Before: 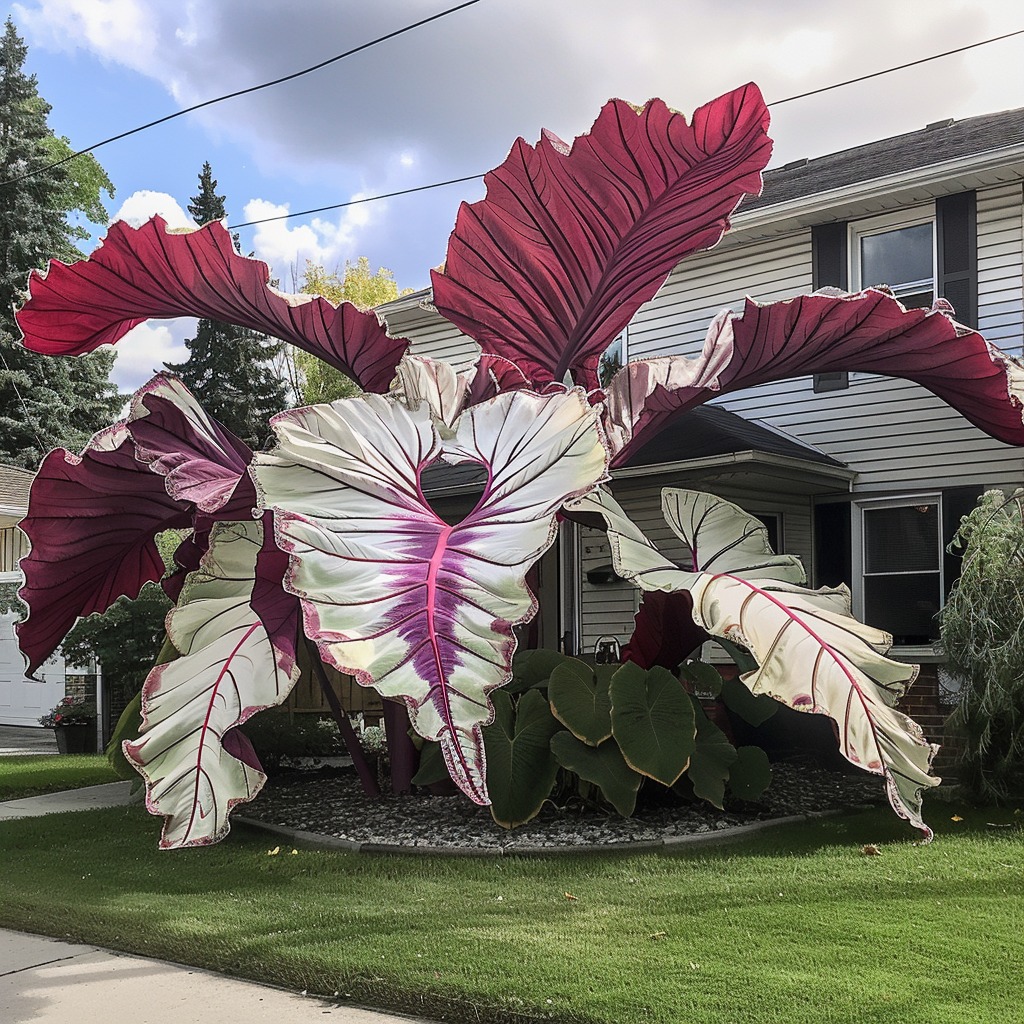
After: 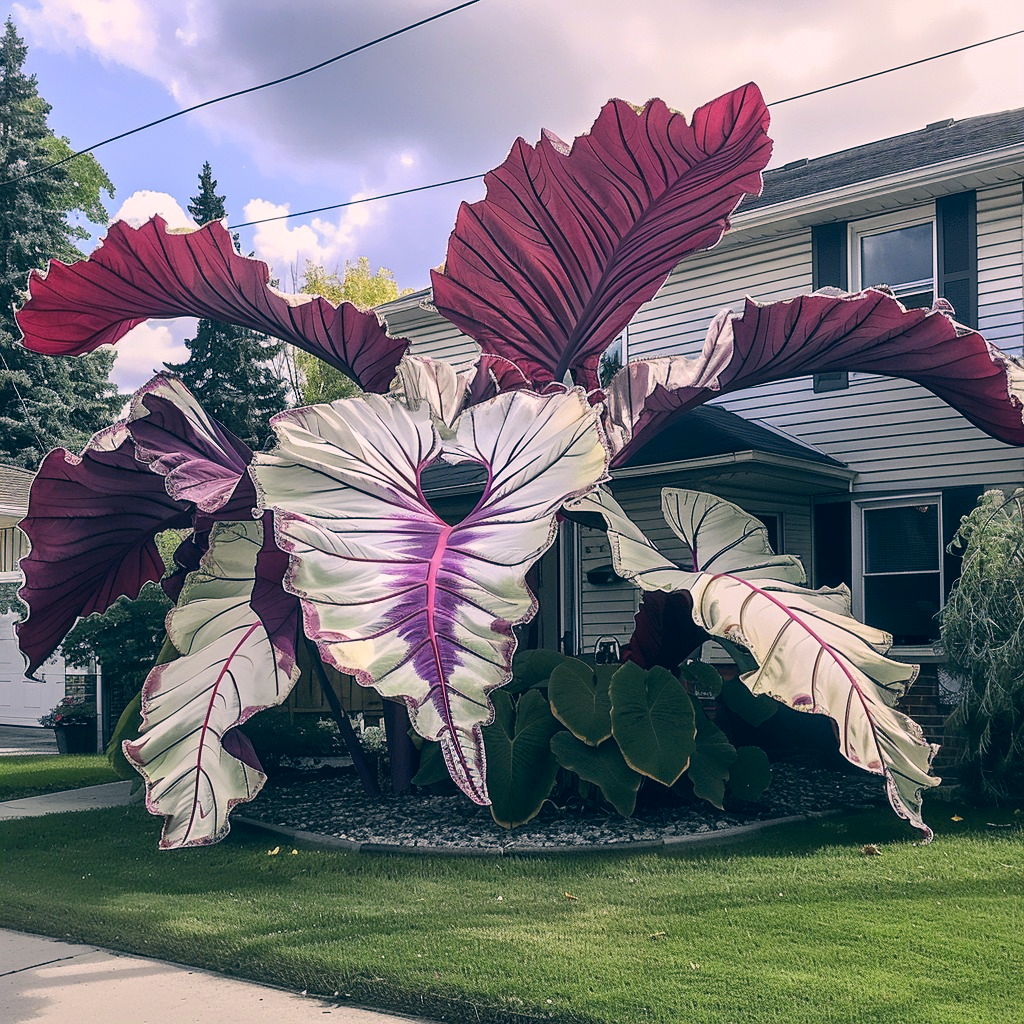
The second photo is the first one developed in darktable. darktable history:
color correction: highlights a* 10.32, highlights b* 14.66, shadows a* -9.59, shadows b* -15.02
white balance: red 0.954, blue 1.079
